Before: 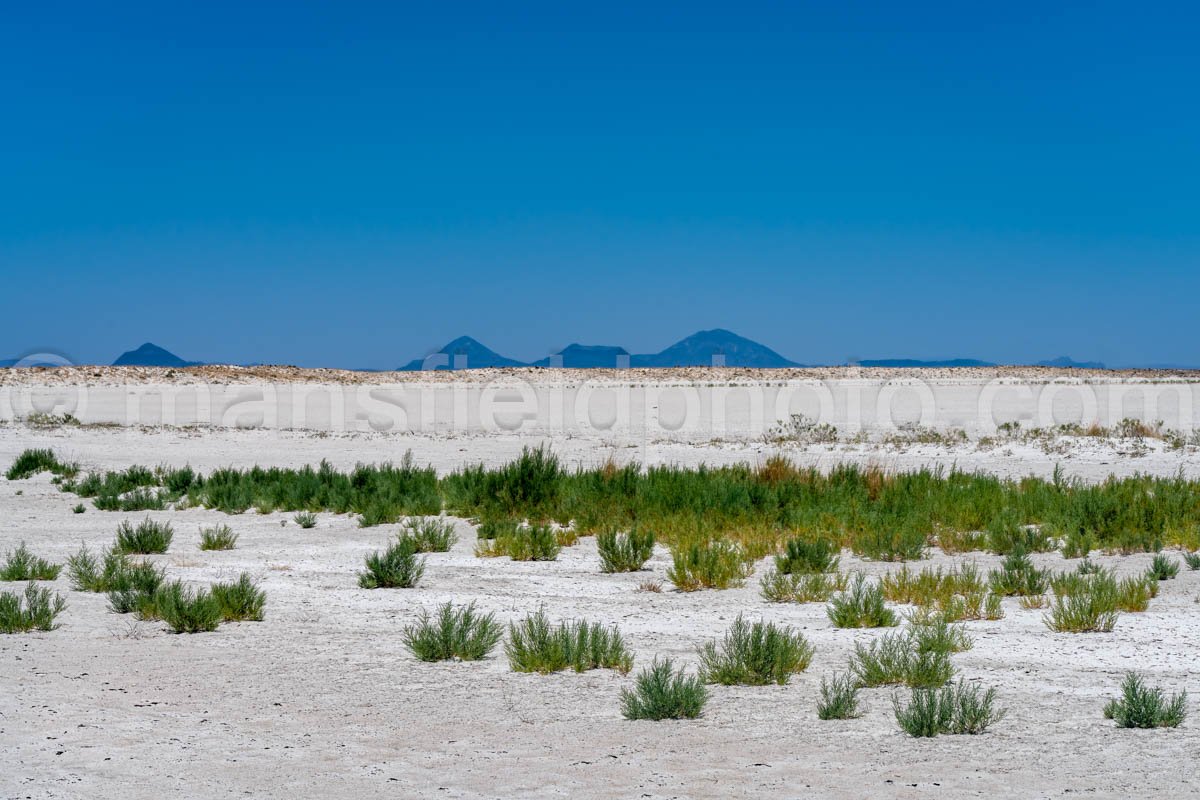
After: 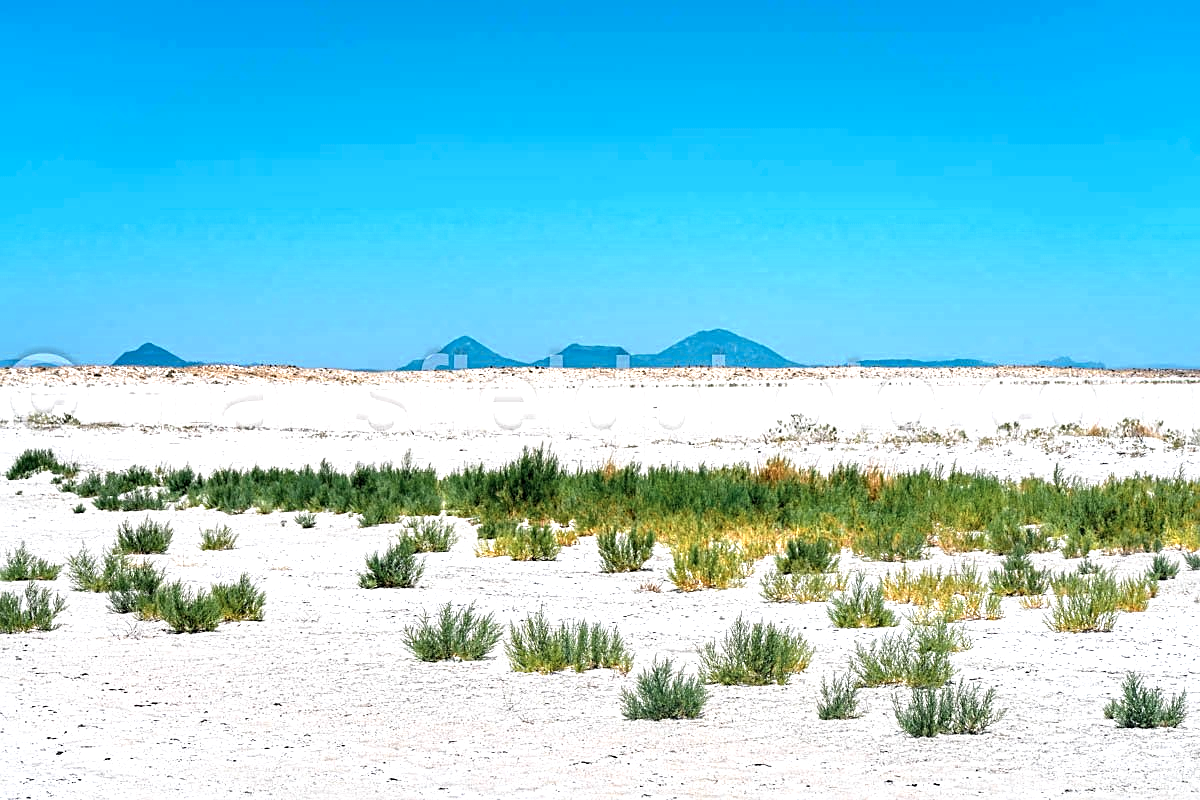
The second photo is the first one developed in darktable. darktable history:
color zones: curves: ch0 [(0.018, 0.548) (0.197, 0.654) (0.425, 0.447) (0.605, 0.658) (0.732, 0.579)]; ch1 [(0.105, 0.531) (0.224, 0.531) (0.386, 0.39) (0.618, 0.456) (0.732, 0.456) (0.956, 0.421)]; ch2 [(0.039, 0.583) (0.215, 0.465) (0.399, 0.544) (0.465, 0.548) (0.614, 0.447) (0.724, 0.43) (0.882, 0.623) (0.956, 0.632)]
exposure: black level correction 0, exposure 0.951 EV, compensate highlight preservation false
sharpen: amount 0.495
